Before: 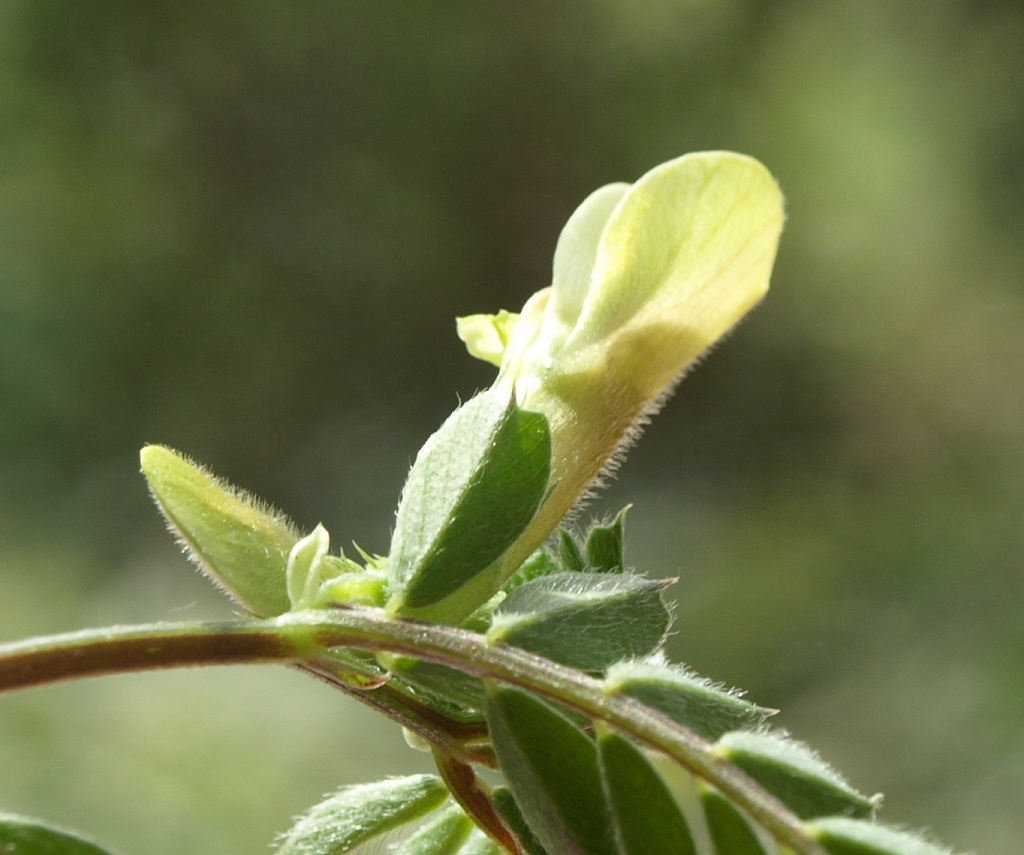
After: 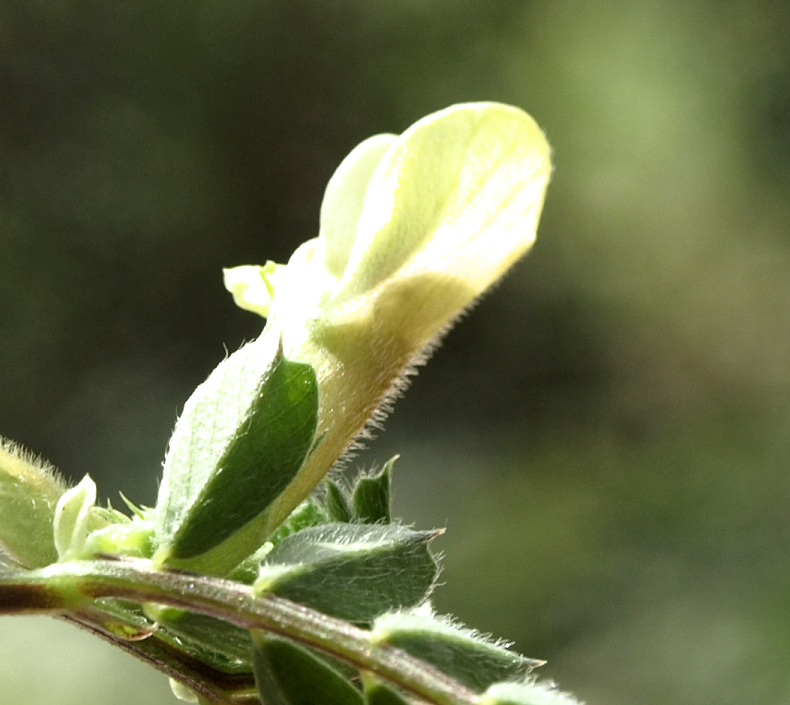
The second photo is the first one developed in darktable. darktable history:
crop: left 22.769%, top 5.82%, bottom 11.689%
filmic rgb: black relative exposure -8.21 EV, white relative exposure 2.2 EV, target white luminance 99.972%, hardness 7.17, latitude 74.76%, contrast 1.318, highlights saturation mix -2.48%, shadows ↔ highlights balance 30.19%
